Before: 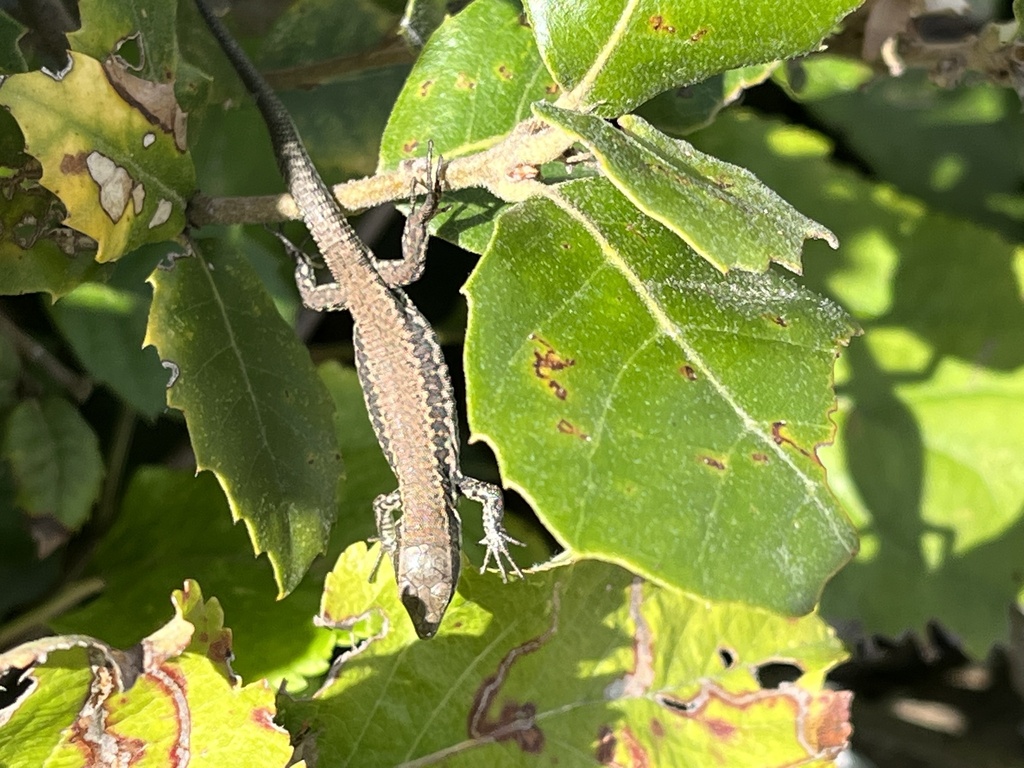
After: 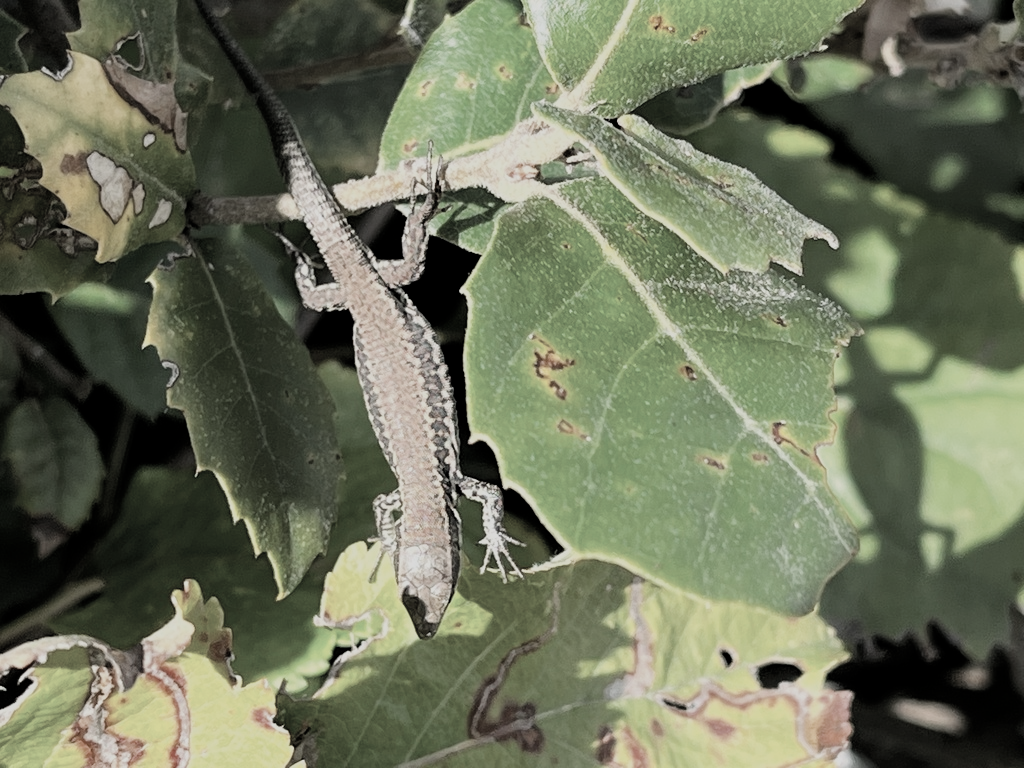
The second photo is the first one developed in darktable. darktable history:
color correction: highlights b* 0.026, saturation 0.482
color zones: curves: ch0 [(0, 0.5) (0.125, 0.4) (0.25, 0.5) (0.375, 0.4) (0.5, 0.4) (0.625, 0.35) (0.75, 0.35) (0.875, 0.5)]; ch1 [(0, 0.35) (0.125, 0.45) (0.25, 0.35) (0.375, 0.35) (0.5, 0.35) (0.625, 0.35) (0.75, 0.45) (0.875, 0.35)]; ch2 [(0, 0.6) (0.125, 0.5) (0.25, 0.5) (0.375, 0.6) (0.5, 0.6) (0.625, 0.5) (0.75, 0.5) (0.875, 0.5)]
filmic rgb: middle gray luminance 29.25%, black relative exposure -10.36 EV, white relative exposure 5.49 EV, target black luminance 0%, hardness 3.95, latitude 2.14%, contrast 1.13, highlights saturation mix 5.86%, shadows ↔ highlights balance 14.79%
